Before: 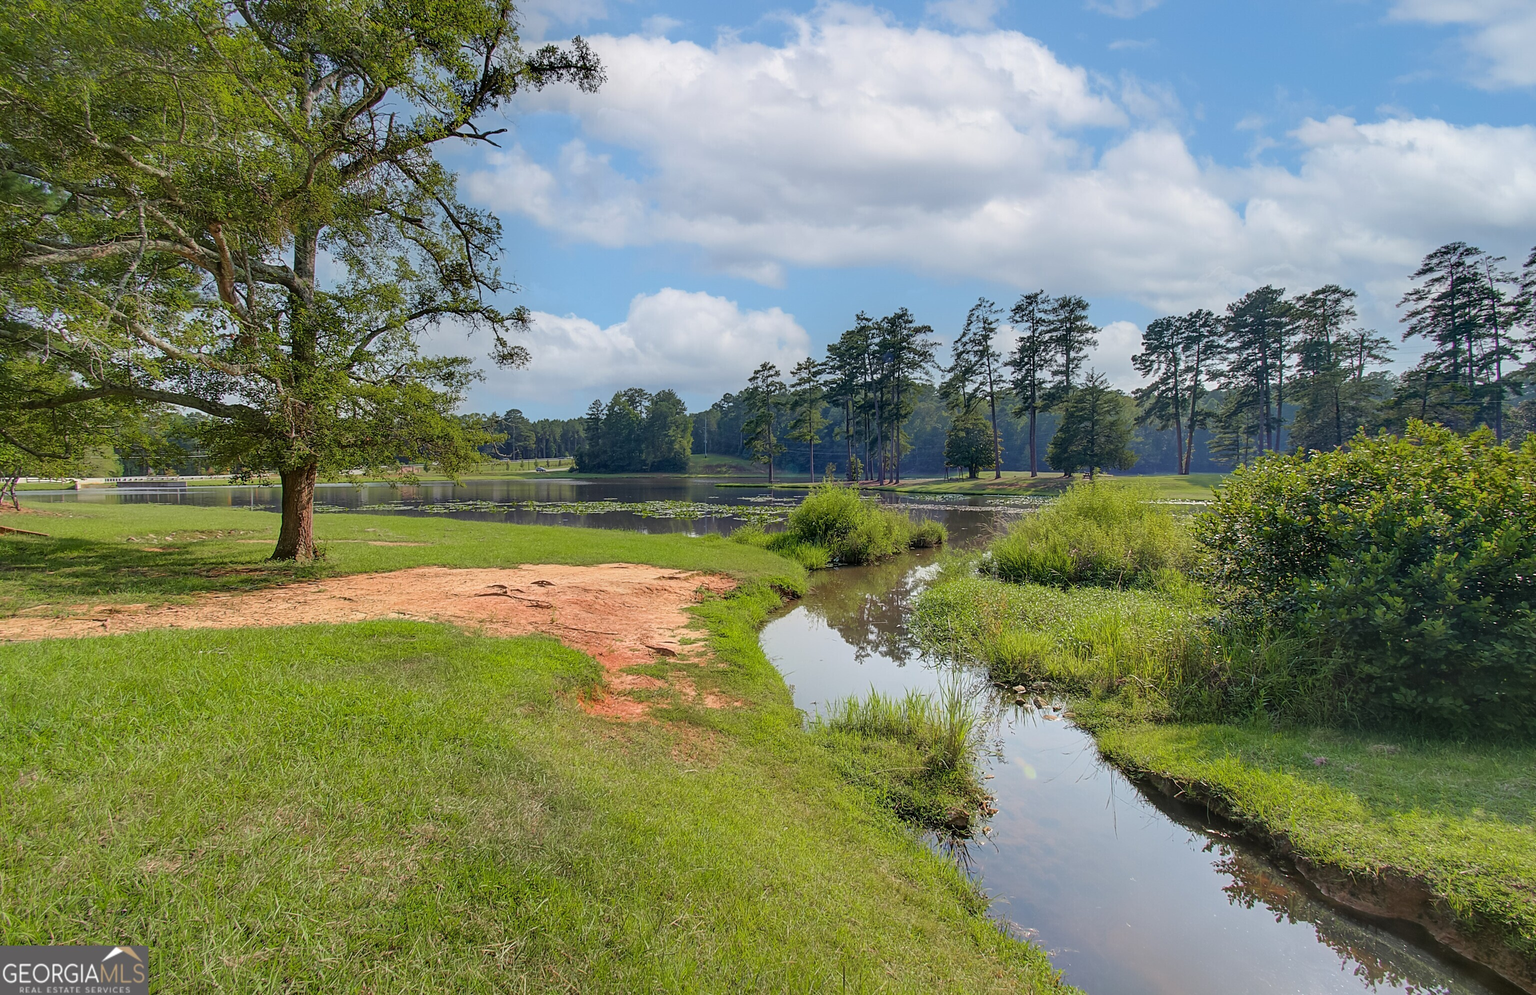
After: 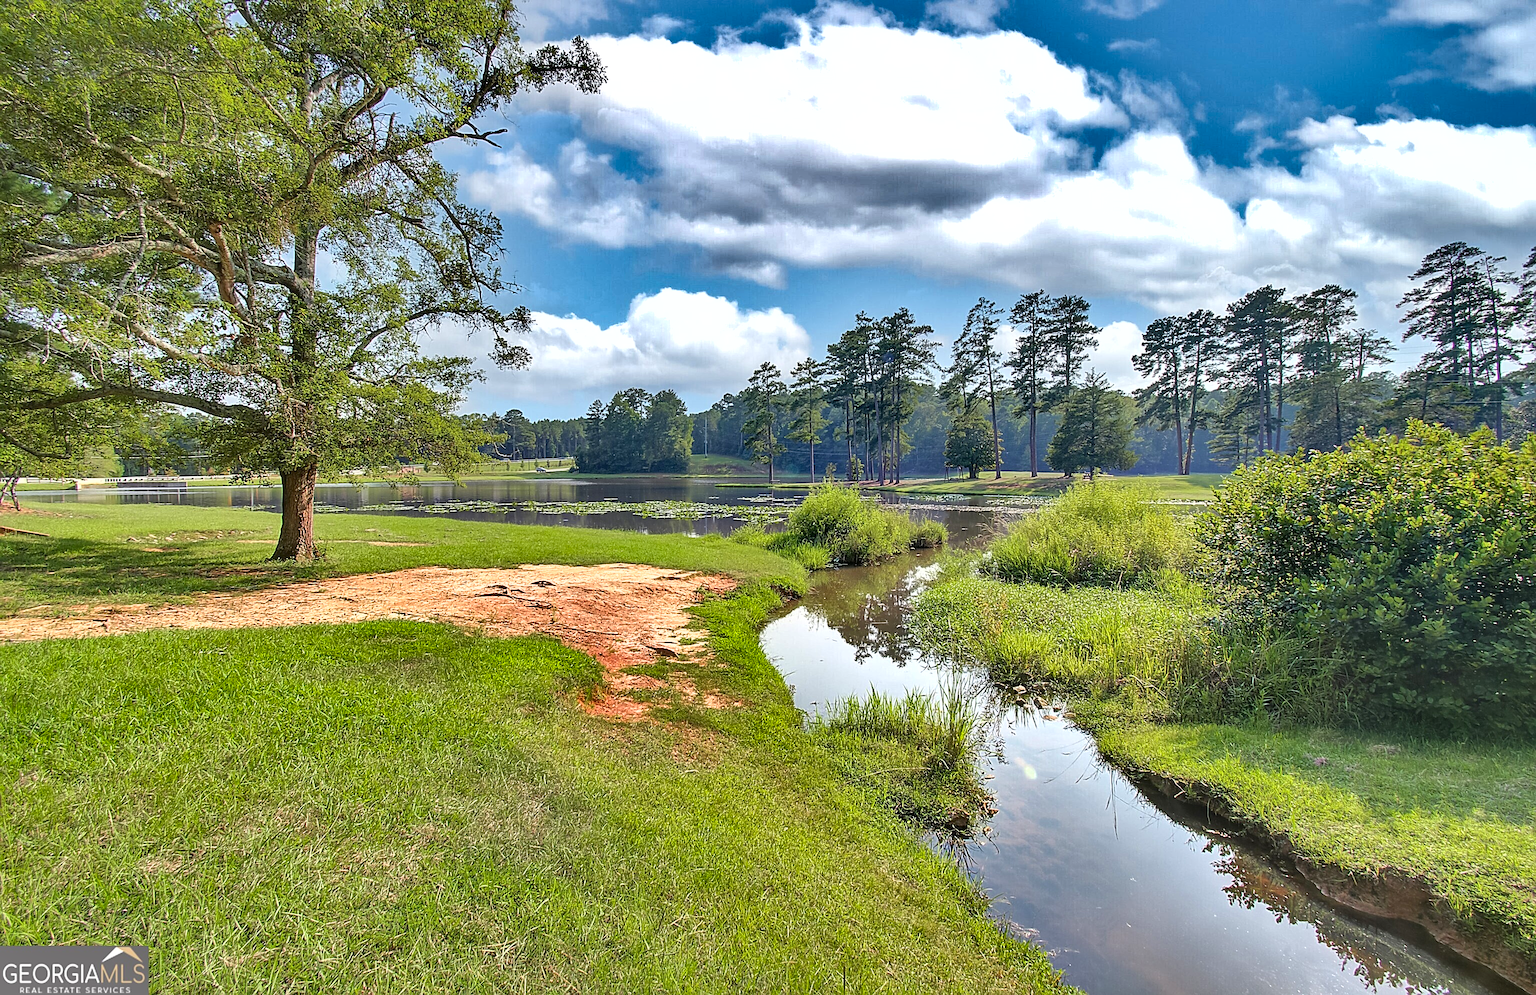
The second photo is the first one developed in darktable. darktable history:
exposure: black level correction 0, exposure 0.696 EV, compensate highlight preservation false
shadows and highlights: shadows 24.26, highlights -78.68, highlights color adjustment 39.51%, soften with gaussian
sharpen: on, module defaults
